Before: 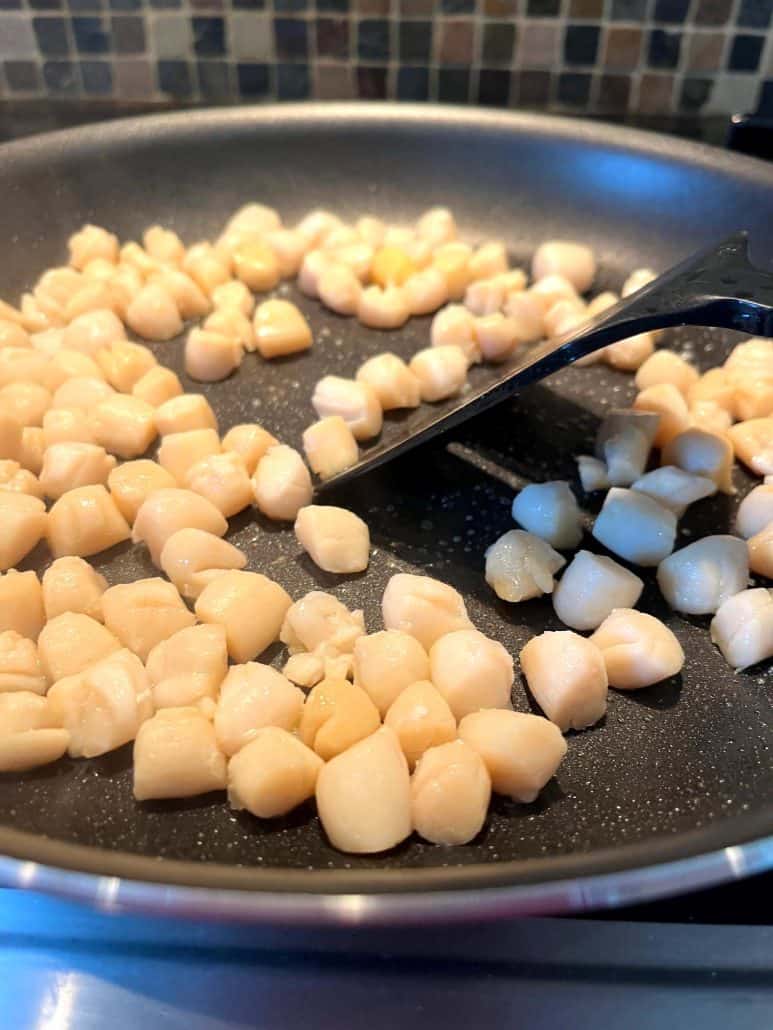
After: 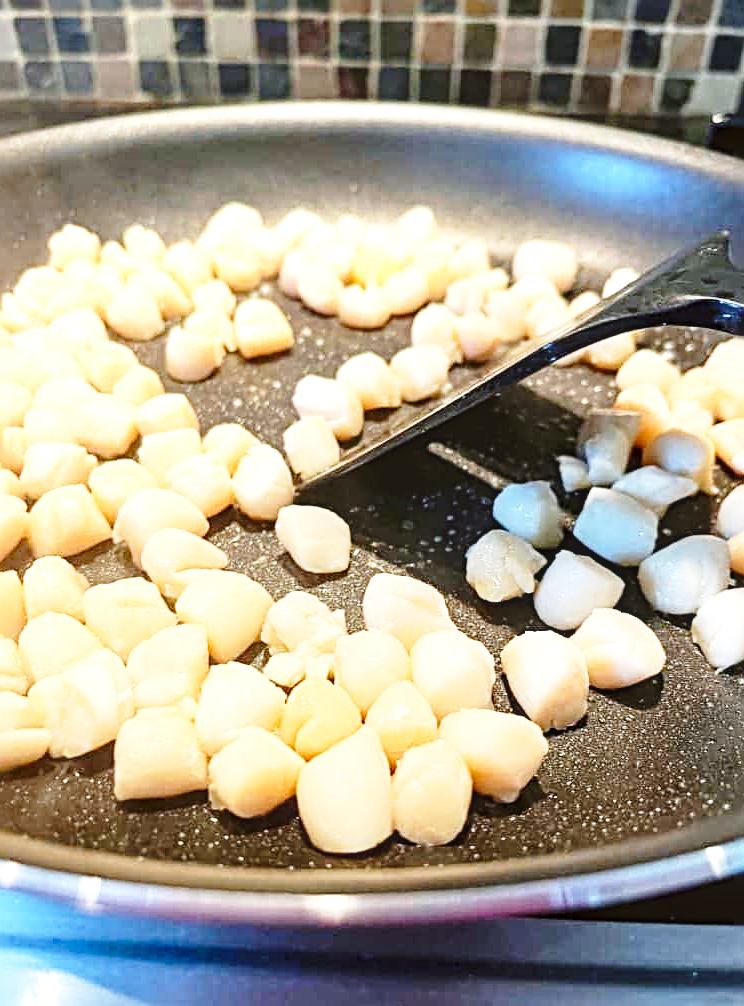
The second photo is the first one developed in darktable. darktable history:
exposure: exposure 0.657 EV, compensate highlight preservation false
sharpen: radius 4
color balance: lift [1.004, 1.002, 1.002, 0.998], gamma [1, 1.007, 1.002, 0.993], gain [1, 0.977, 1.013, 1.023], contrast -3.64%
base curve: curves: ch0 [(0, 0) (0.028, 0.03) (0.121, 0.232) (0.46, 0.748) (0.859, 0.968) (1, 1)], preserve colors none
crop and rotate: left 2.536%, right 1.107%, bottom 2.246%
local contrast: on, module defaults
